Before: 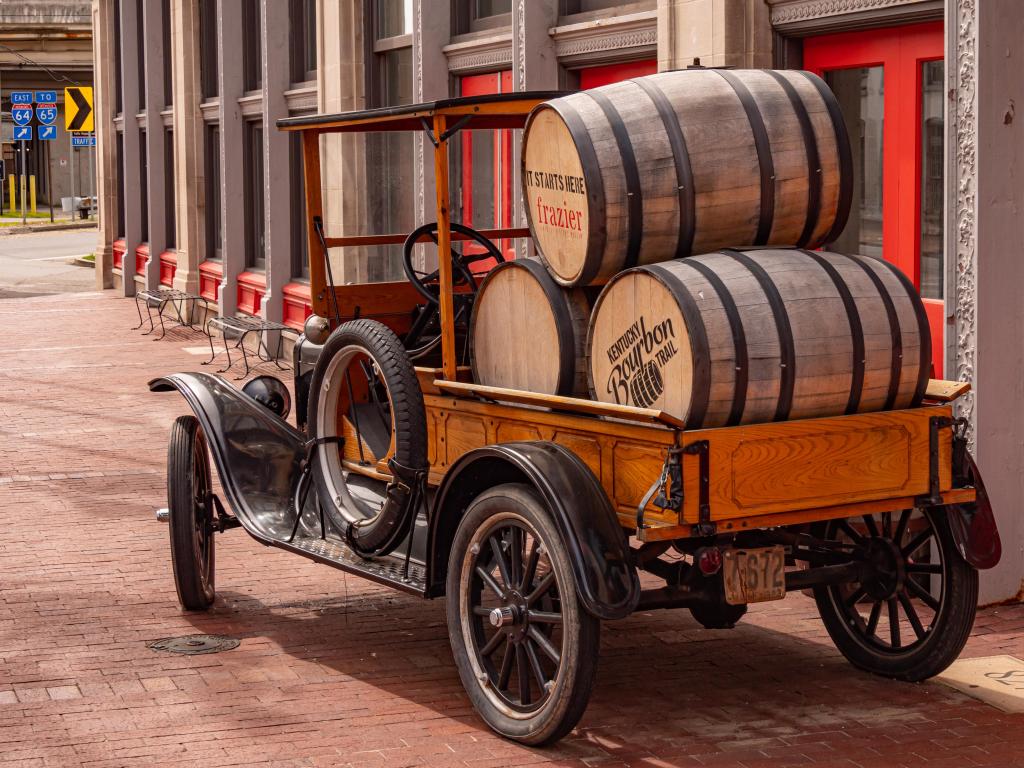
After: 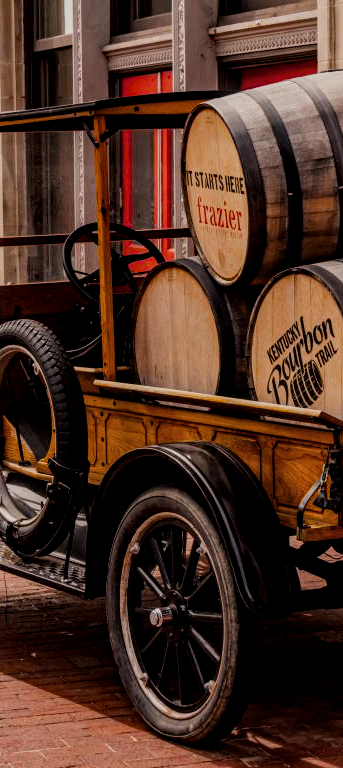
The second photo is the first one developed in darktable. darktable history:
exposure: exposure -0.486 EV, compensate highlight preservation false
local contrast: on, module defaults
crop: left 33.284%, right 33.164%
color balance rgb: highlights gain › chroma 1.053%, highlights gain › hue 70.73°, perceptual saturation grading › global saturation 20%, perceptual saturation grading › highlights -25.581%, perceptual saturation grading › shadows 49.555%
filmic rgb: black relative exposure -5.04 EV, white relative exposure 3.98 EV, hardness 2.88, contrast 1.299, highlights saturation mix -29.42%
tone equalizer: edges refinement/feathering 500, mask exposure compensation -1.57 EV, preserve details no
color correction: highlights b* -0.019
